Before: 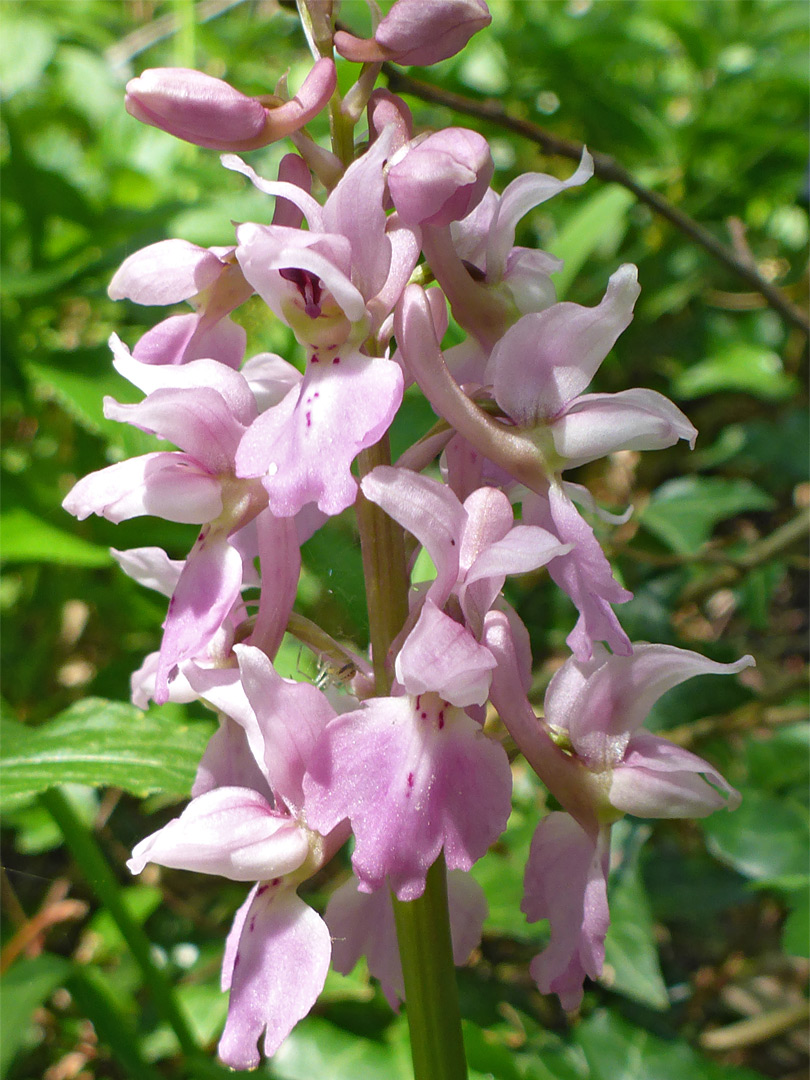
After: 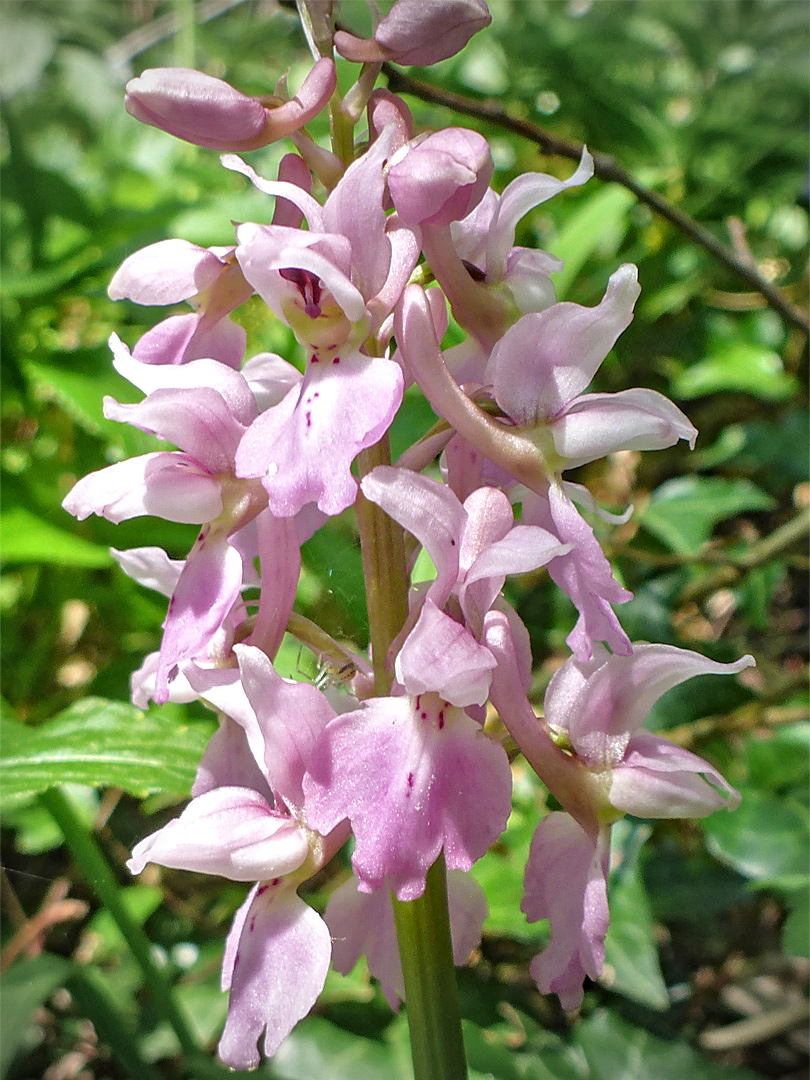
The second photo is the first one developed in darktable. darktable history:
vignetting: center (0, 0.01), width/height ratio 1.098
tone equalizer: -8 EV 0.029 EV, -7 EV -0.013 EV, -6 EV 0.019 EV, -5 EV 0.047 EV, -4 EV 0.306 EV, -3 EV 0.617 EV, -2 EV 0.574 EV, -1 EV 0.174 EV, +0 EV 0.021 EV
sharpen: radius 1.861, amount 0.391, threshold 1.476
local contrast: on, module defaults
